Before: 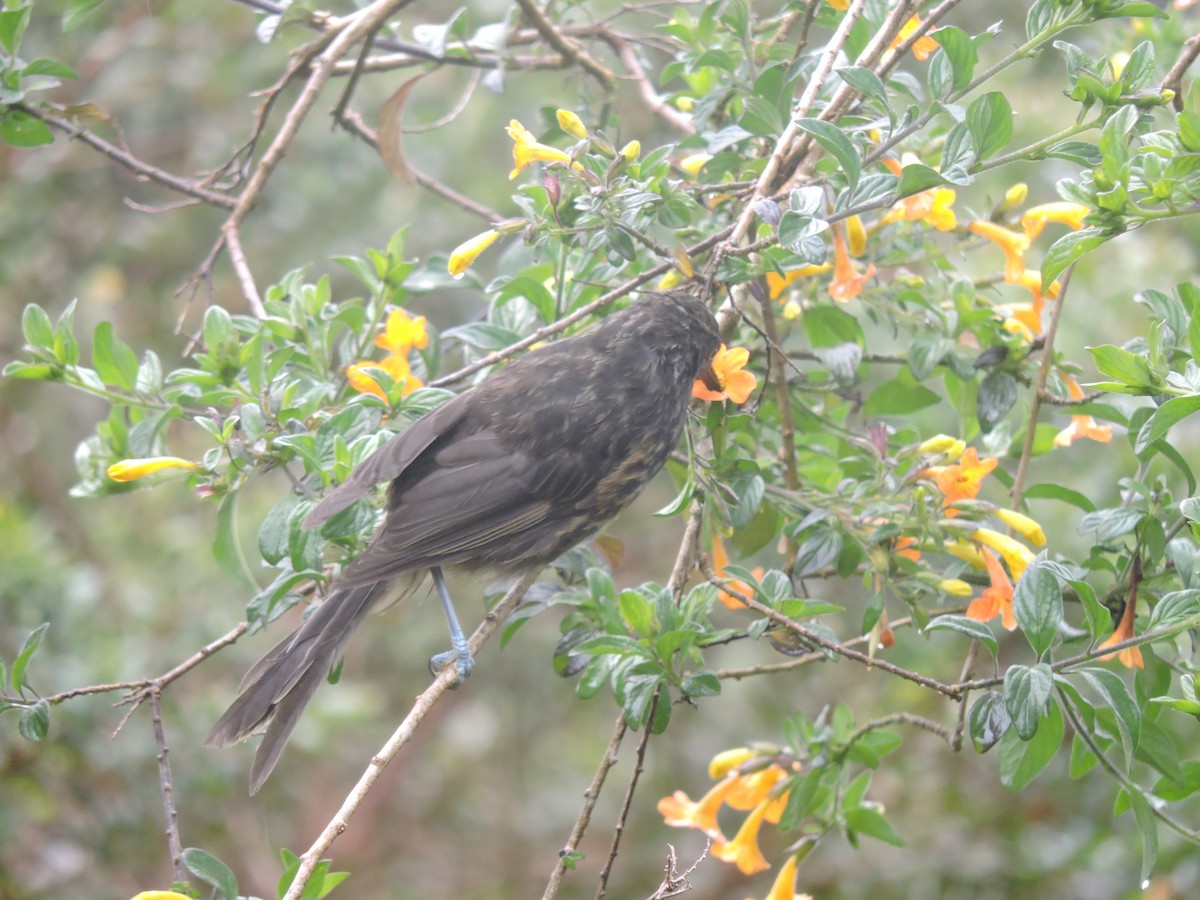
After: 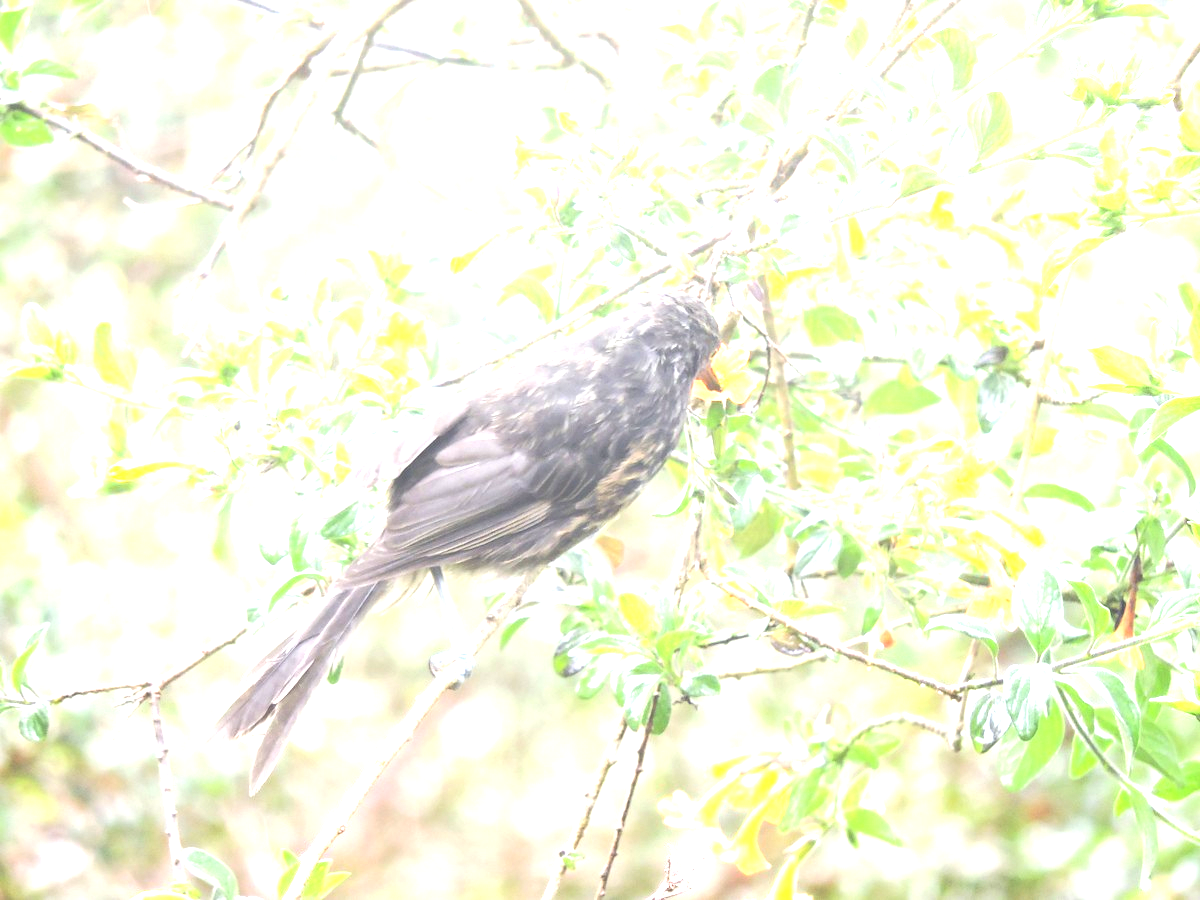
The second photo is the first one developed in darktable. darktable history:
tone equalizer: -8 EV -0.715 EV, -7 EV -0.699 EV, -6 EV -0.621 EV, -5 EV -0.368 EV, -3 EV 0.376 EV, -2 EV 0.6 EV, -1 EV 0.689 EV, +0 EV 0.727 EV, mask exposure compensation -0.495 EV
exposure: exposure 1.206 EV, compensate highlight preservation false
